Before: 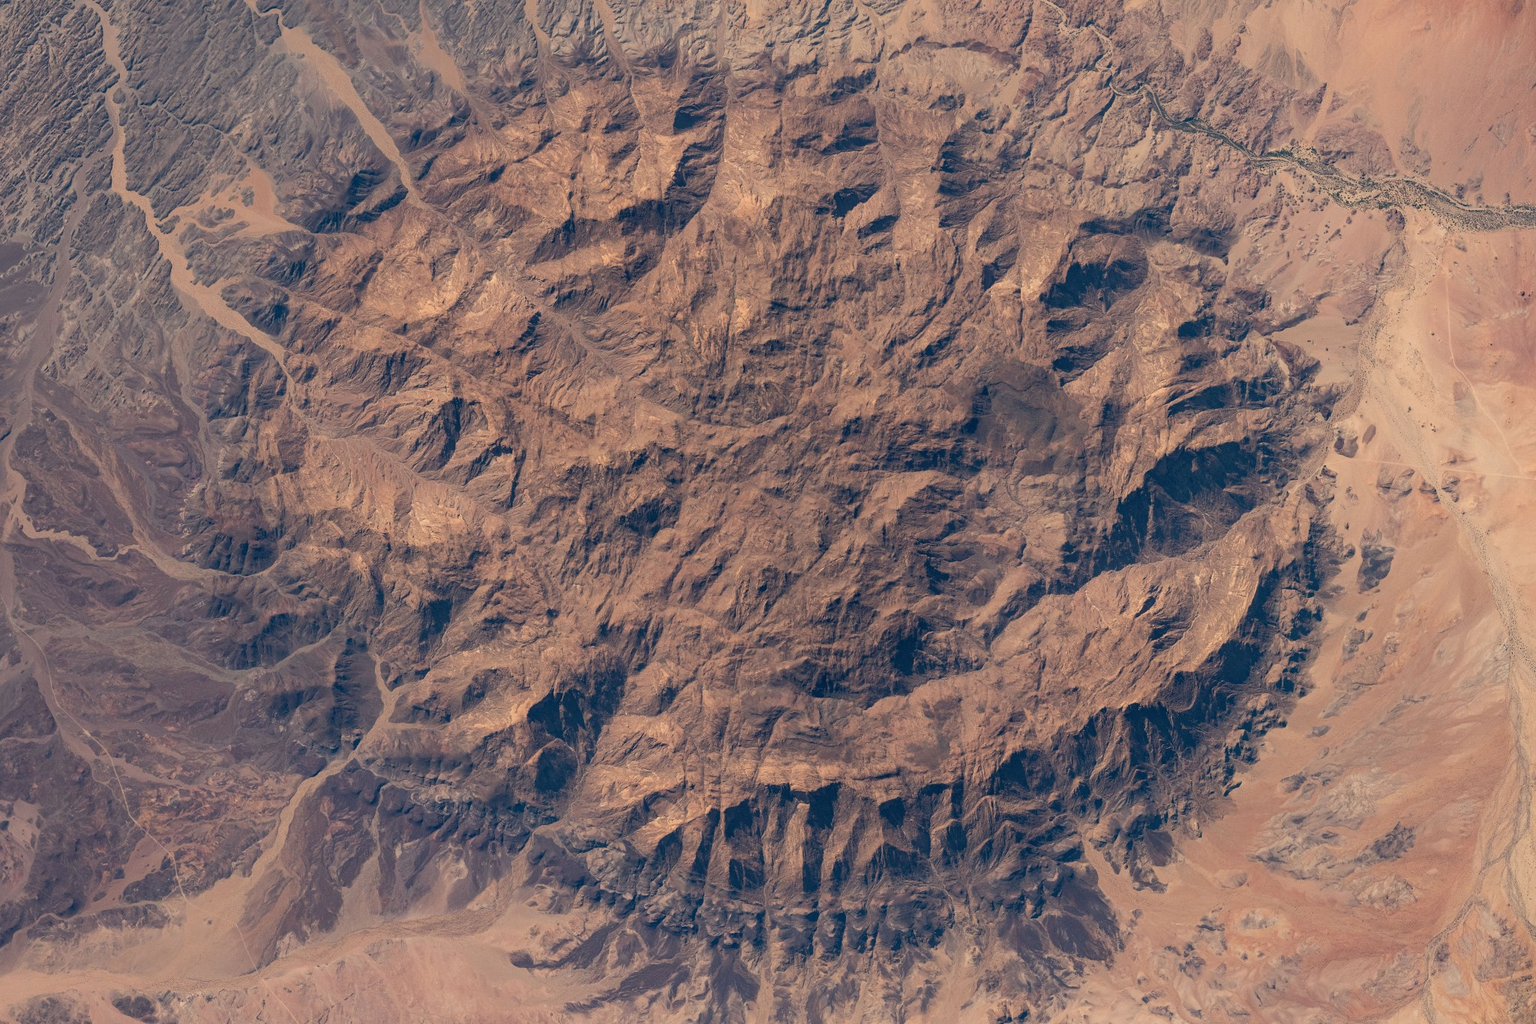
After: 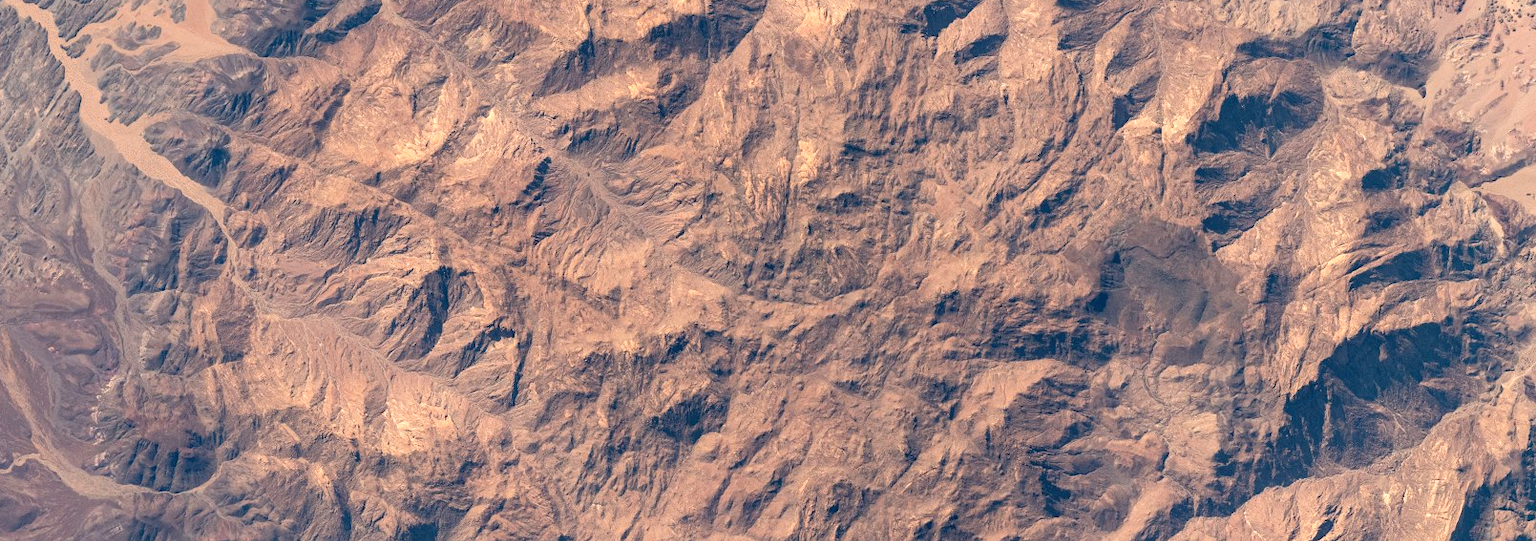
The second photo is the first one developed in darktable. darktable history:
crop: left 7.036%, top 18.398%, right 14.379%, bottom 40.043%
exposure: exposure 0.722 EV, compensate highlight preservation false
